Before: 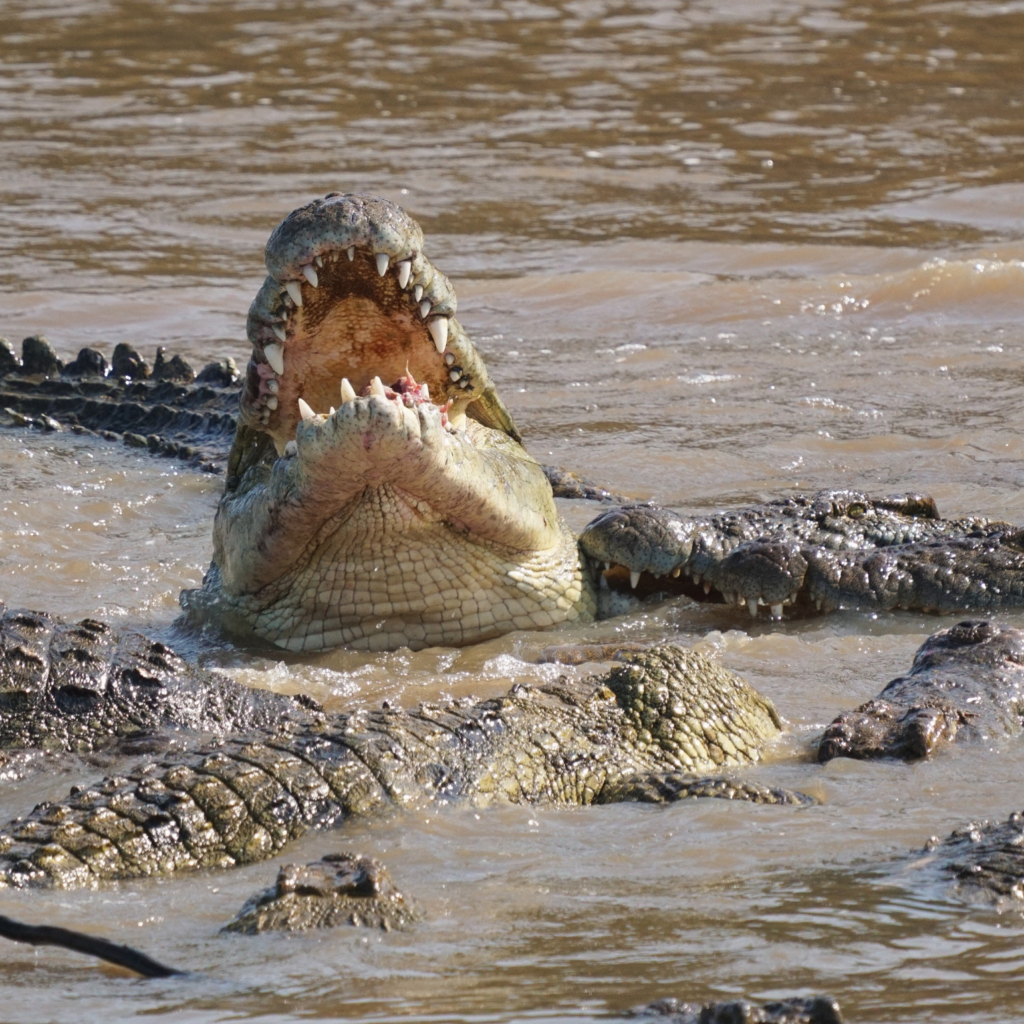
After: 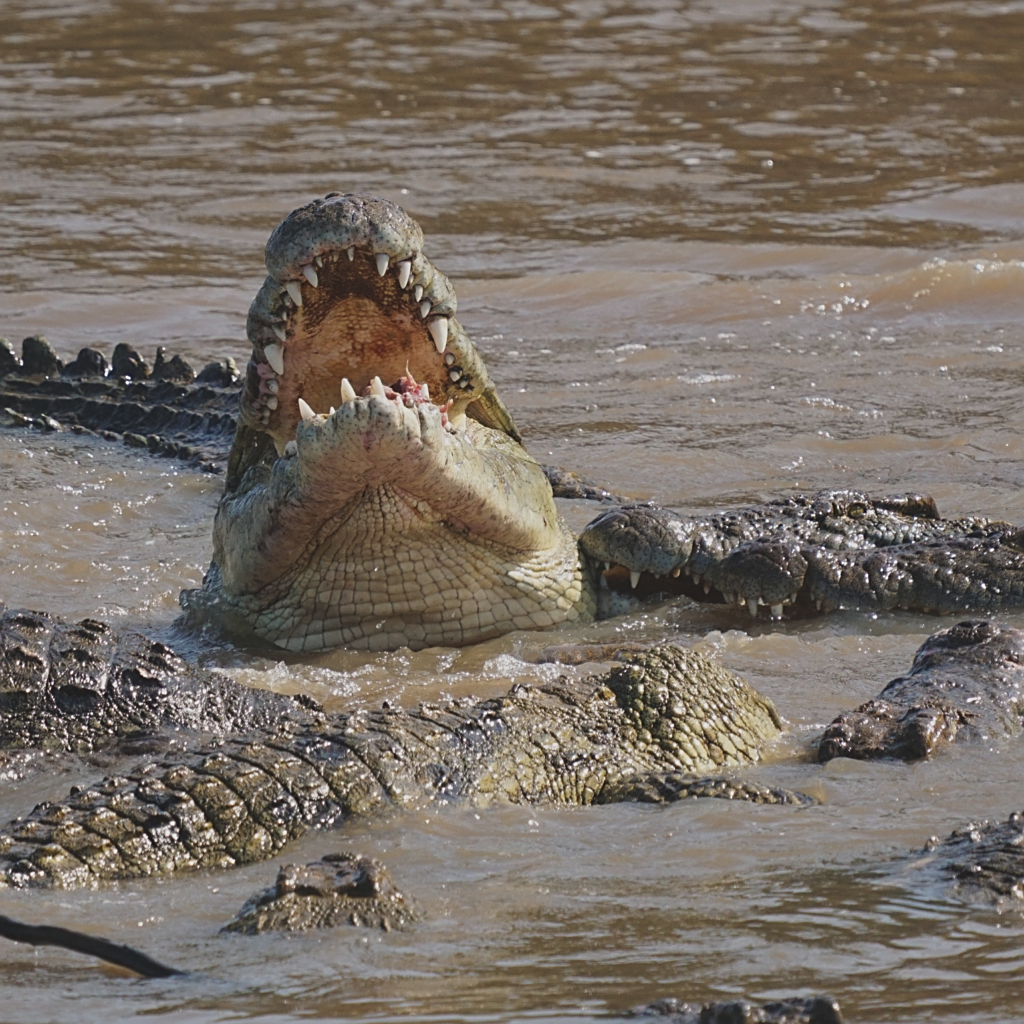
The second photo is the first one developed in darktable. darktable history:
exposure: black level correction -0.015, exposure -0.5 EV, compensate highlight preservation false
sharpen: on, module defaults
